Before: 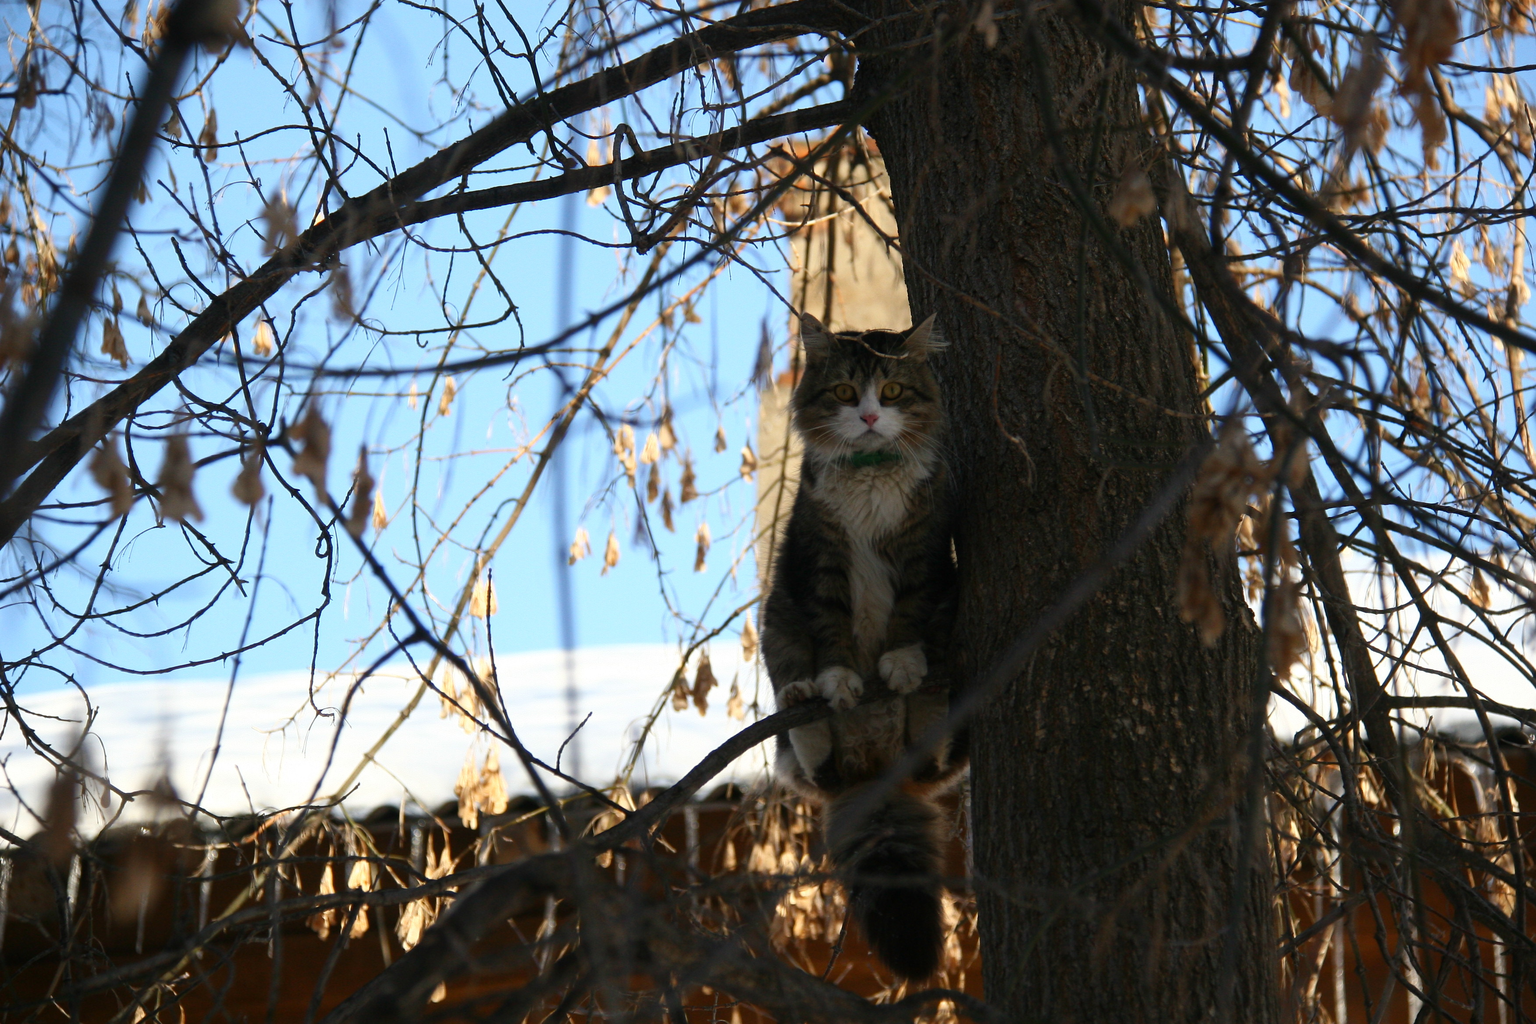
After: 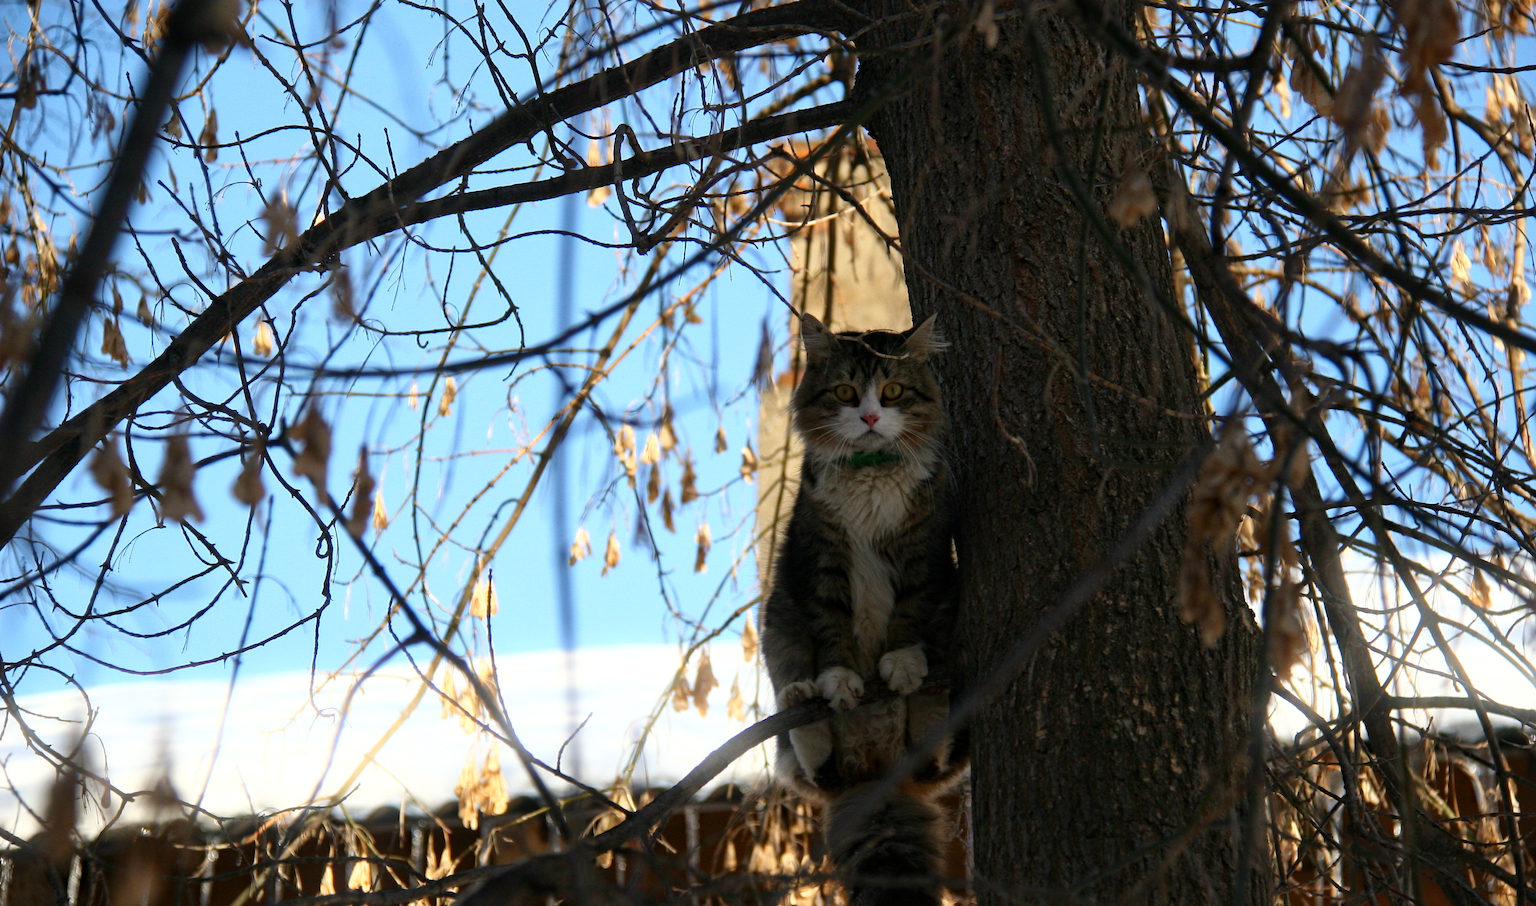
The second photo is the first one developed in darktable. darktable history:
haze removal: adaptive false
crop and rotate: top 0%, bottom 11.49%
bloom: size 9%, threshold 100%, strength 7%
local contrast: mode bilateral grid, contrast 20, coarseness 50, detail 120%, midtone range 0.2
